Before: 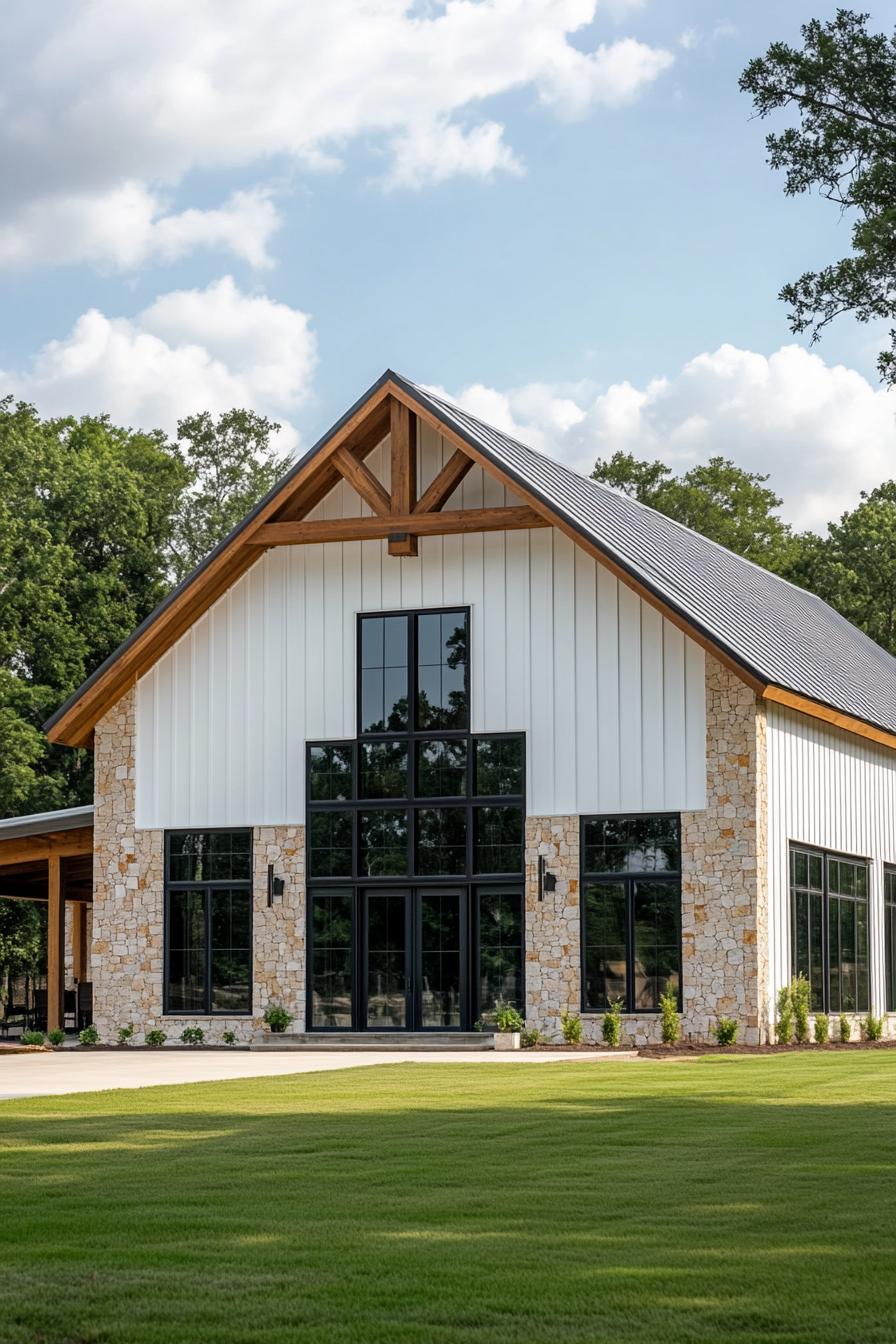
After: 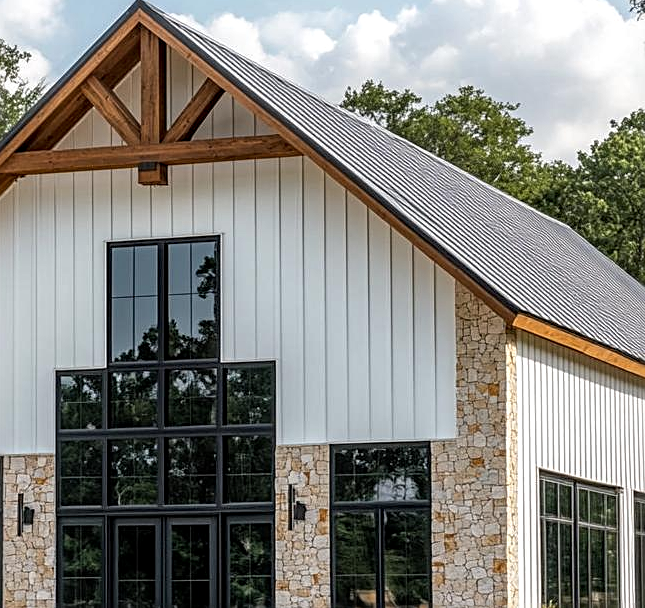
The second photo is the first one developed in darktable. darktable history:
local contrast: highlights 63%, detail 143%, midtone range 0.429
sharpen: on, module defaults
crop and rotate: left 27.947%, top 27.618%, bottom 27.139%
